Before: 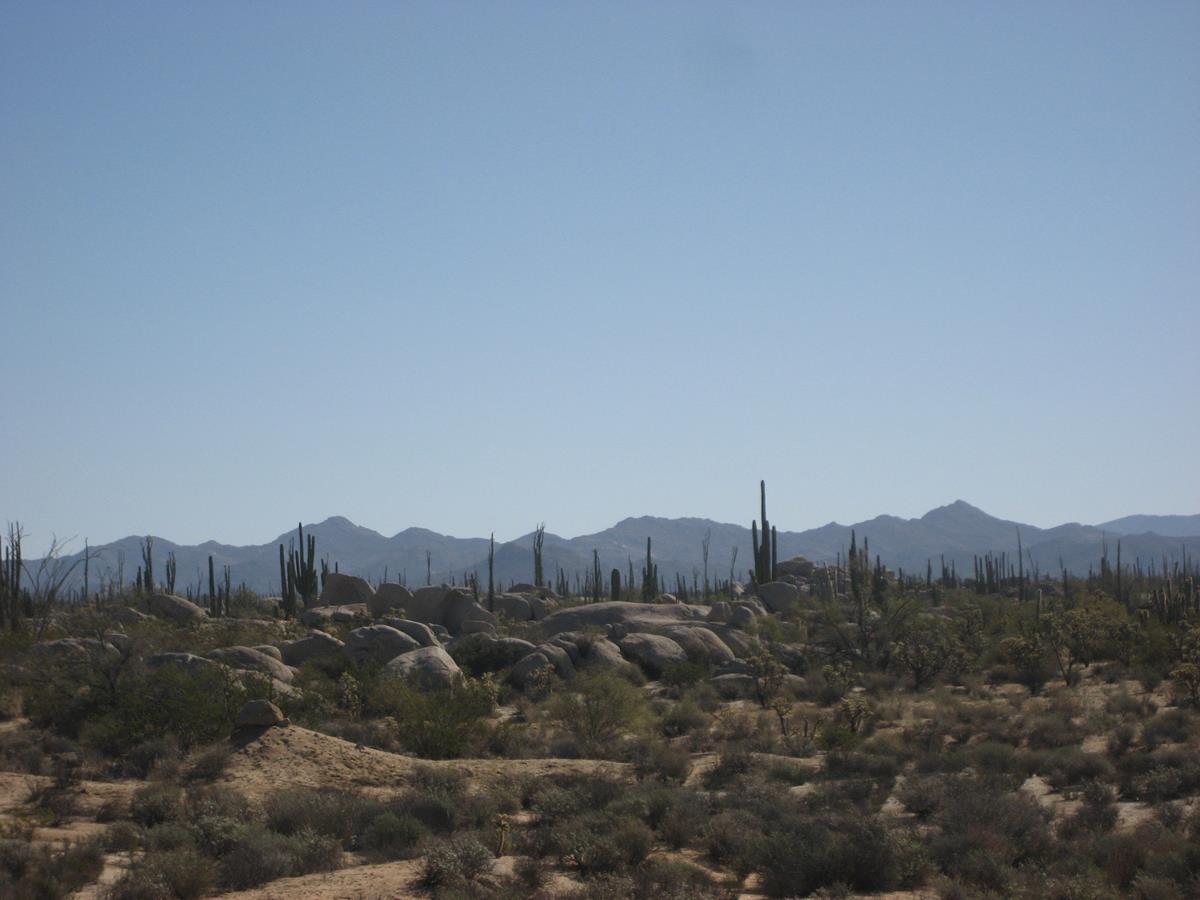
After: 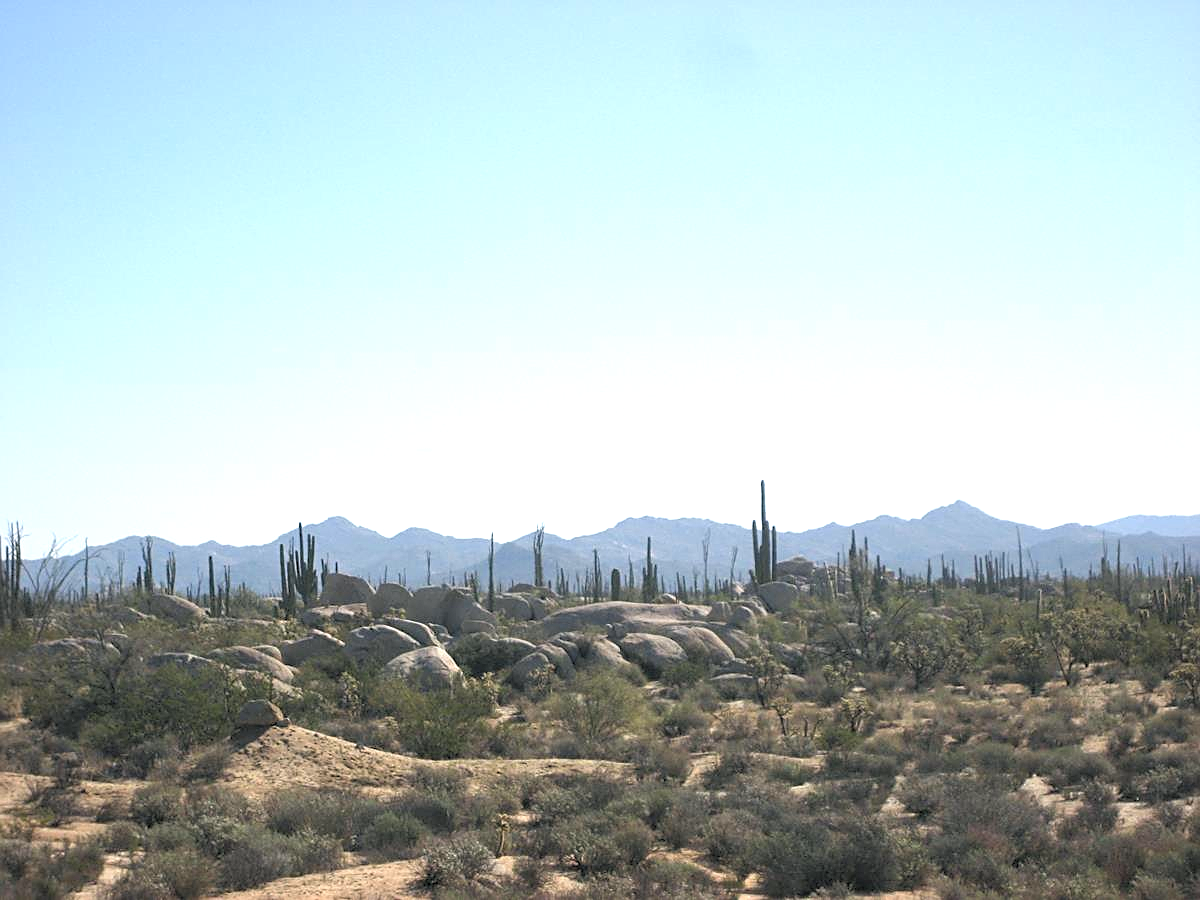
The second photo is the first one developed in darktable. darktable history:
rgb levels: levels [[0.013, 0.434, 0.89], [0, 0.5, 1], [0, 0.5, 1]]
exposure: black level correction 0, exposure 1.198 EV, compensate exposure bias true, compensate highlight preservation false
color balance: mode lift, gamma, gain (sRGB), lift [1, 1, 1.022, 1.026]
sharpen: on, module defaults
